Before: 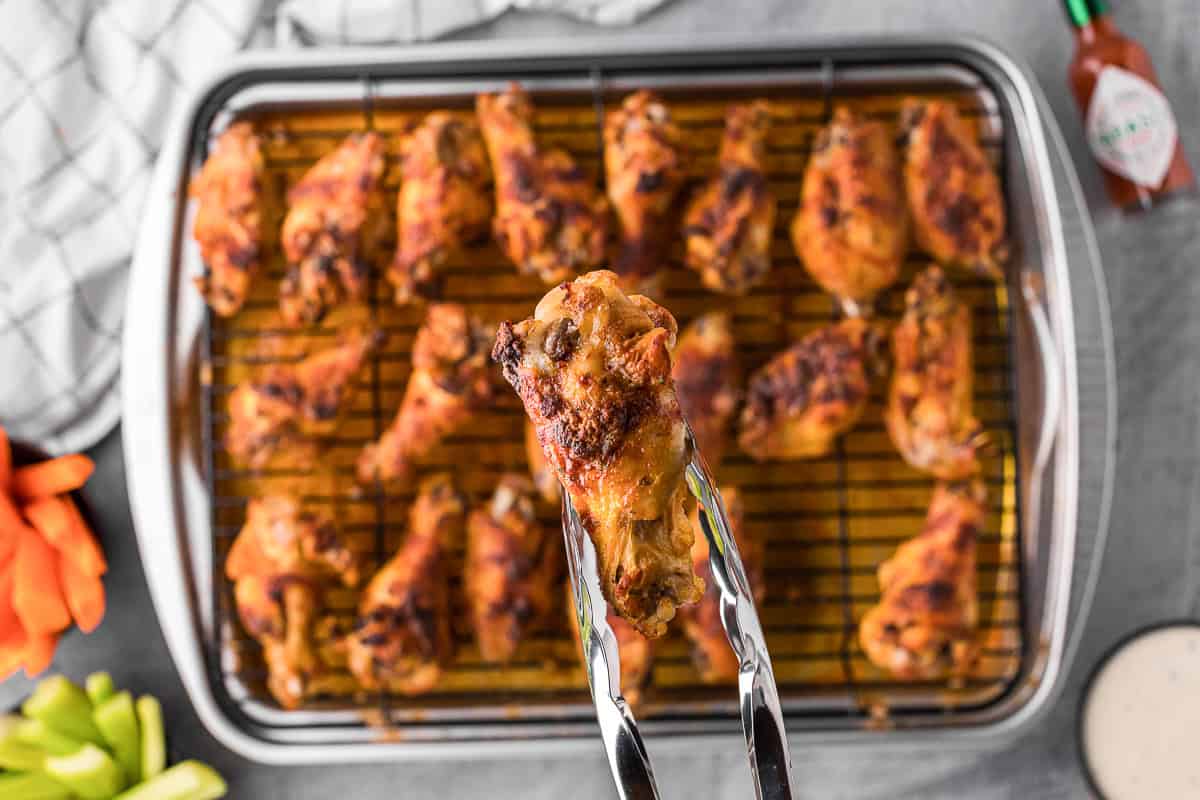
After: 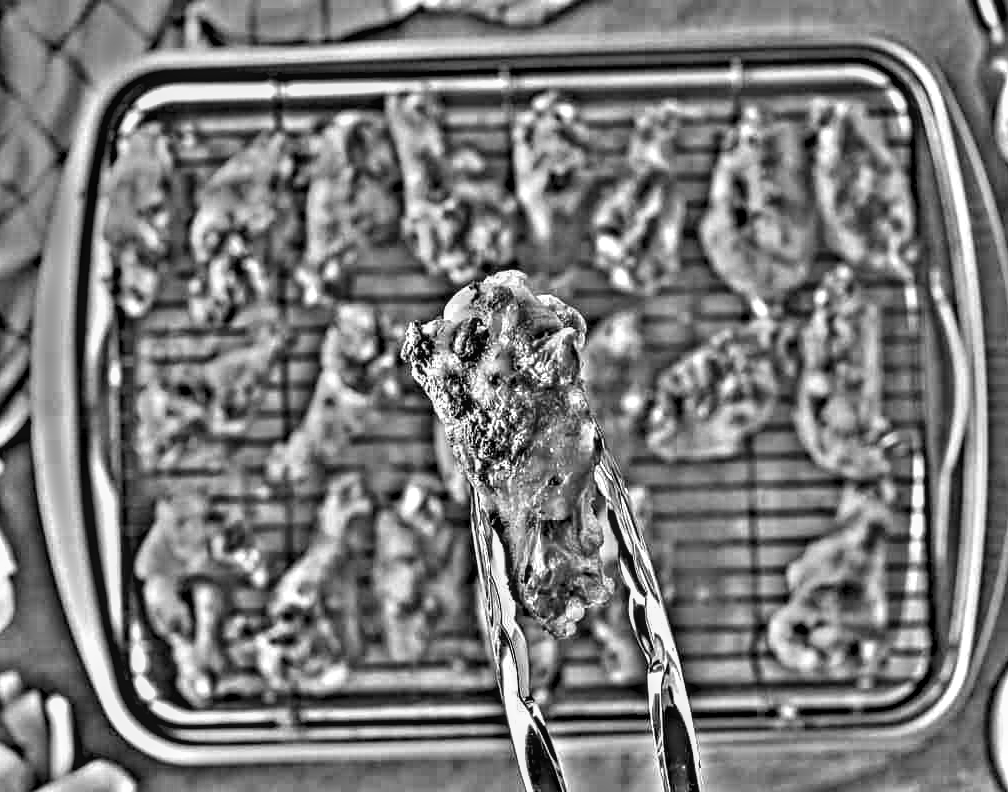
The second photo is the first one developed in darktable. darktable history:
crop: left 7.598%, right 7.873%
highpass: on, module defaults
local contrast: on, module defaults
haze removal: strength 0.29, distance 0.25, compatibility mode true, adaptive false
